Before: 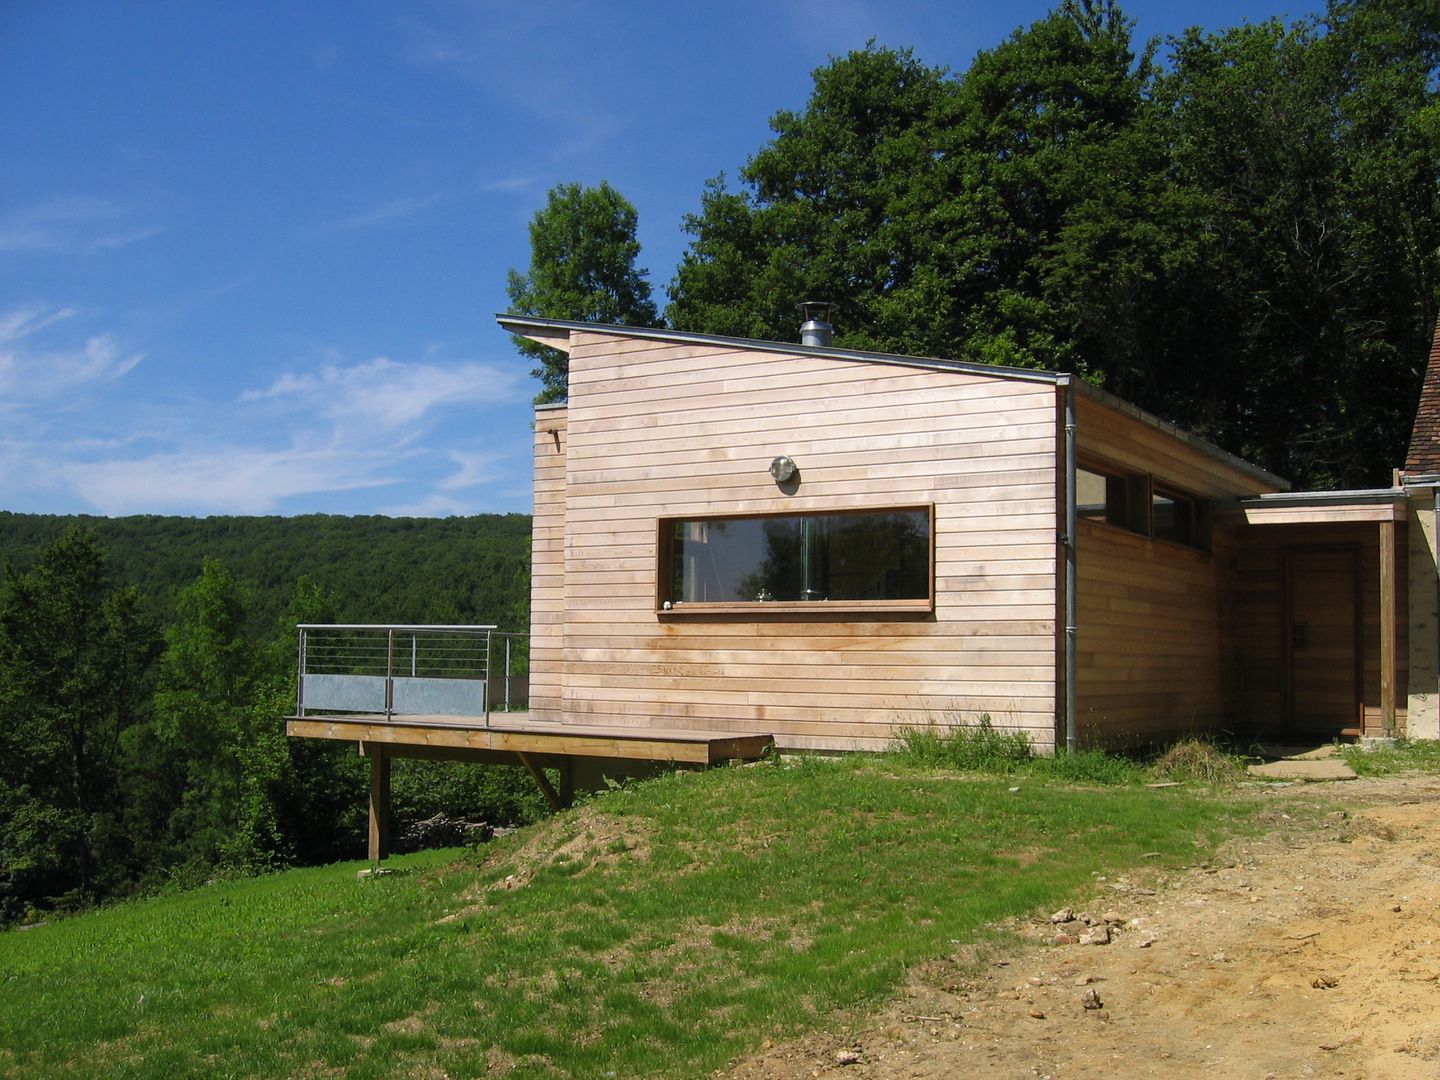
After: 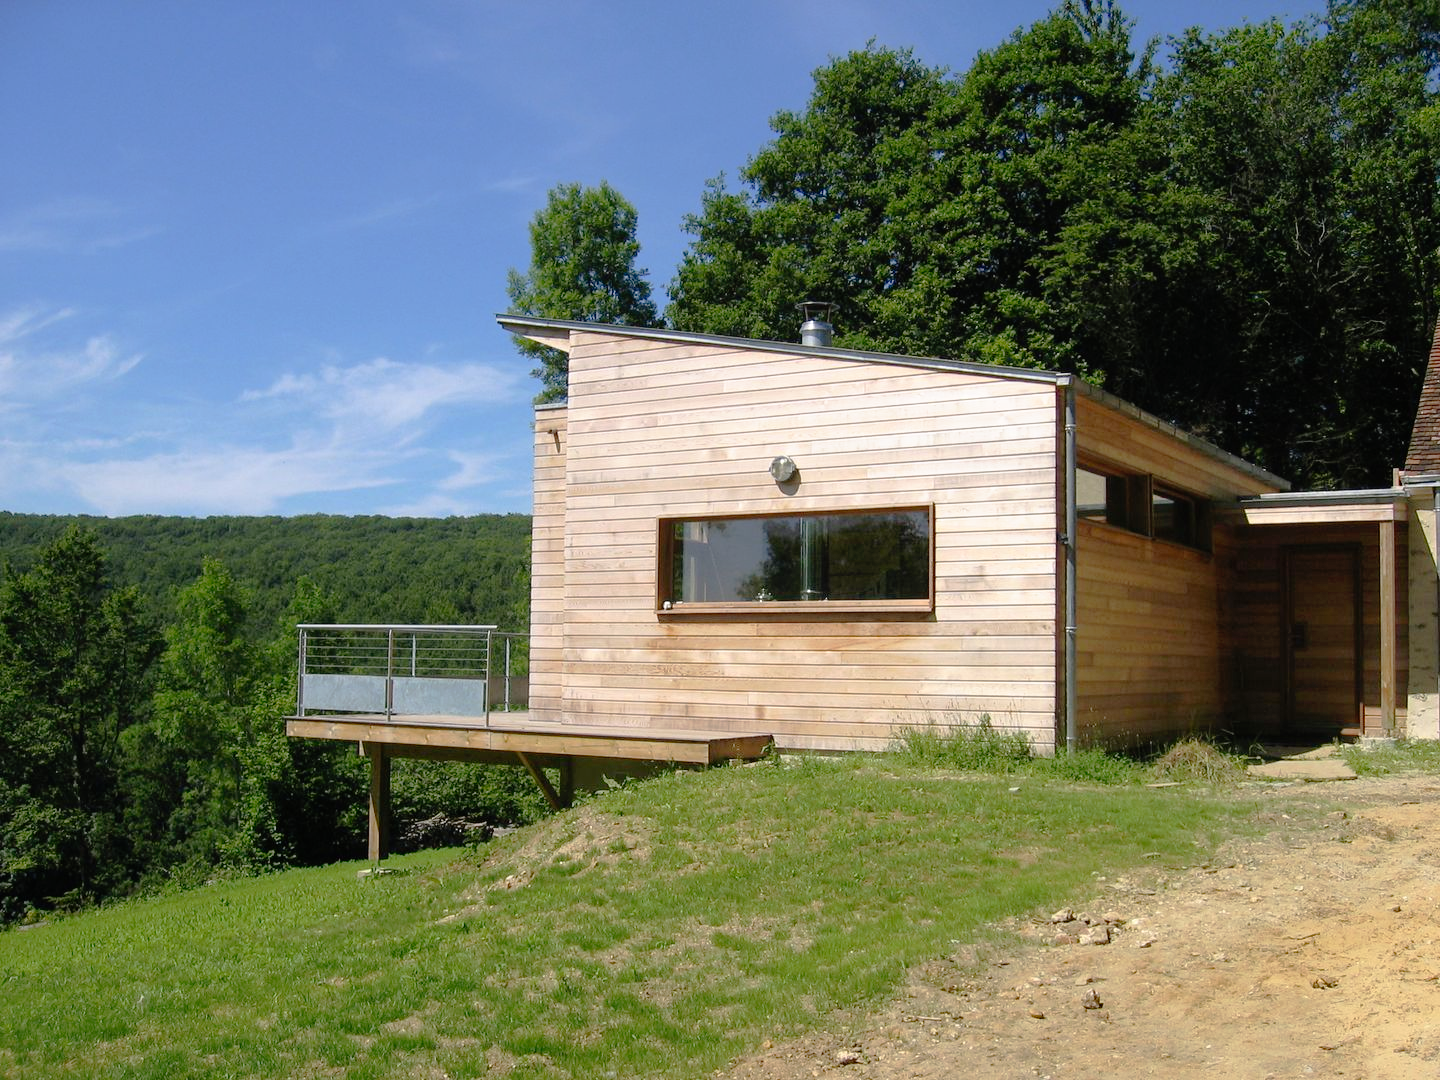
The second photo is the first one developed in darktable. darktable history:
tone curve: curves: ch0 [(0, 0) (0.003, 0.007) (0.011, 0.011) (0.025, 0.021) (0.044, 0.04) (0.069, 0.07) (0.1, 0.129) (0.136, 0.187) (0.177, 0.254) (0.224, 0.325) (0.277, 0.398) (0.335, 0.461) (0.399, 0.513) (0.468, 0.571) (0.543, 0.624) (0.623, 0.69) (0.709, 0.777) (0.801, 0.86) (0.898, 0.953) (1, 1)], preserve colors none
